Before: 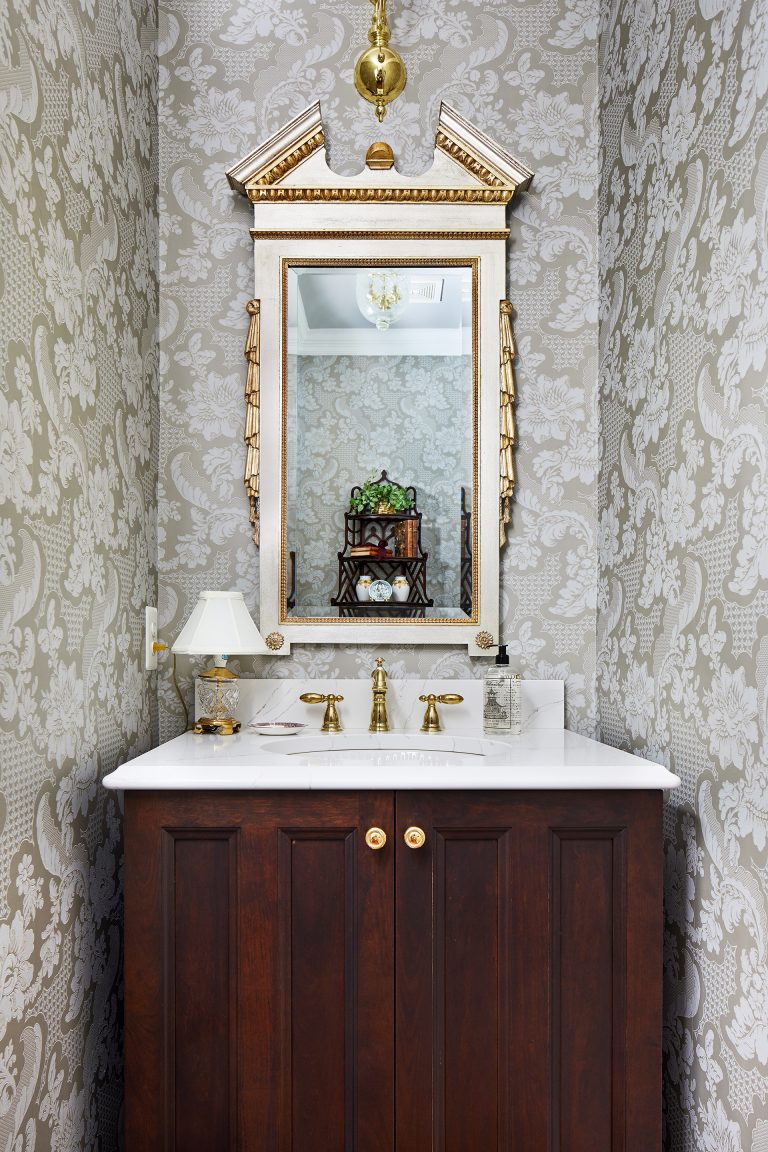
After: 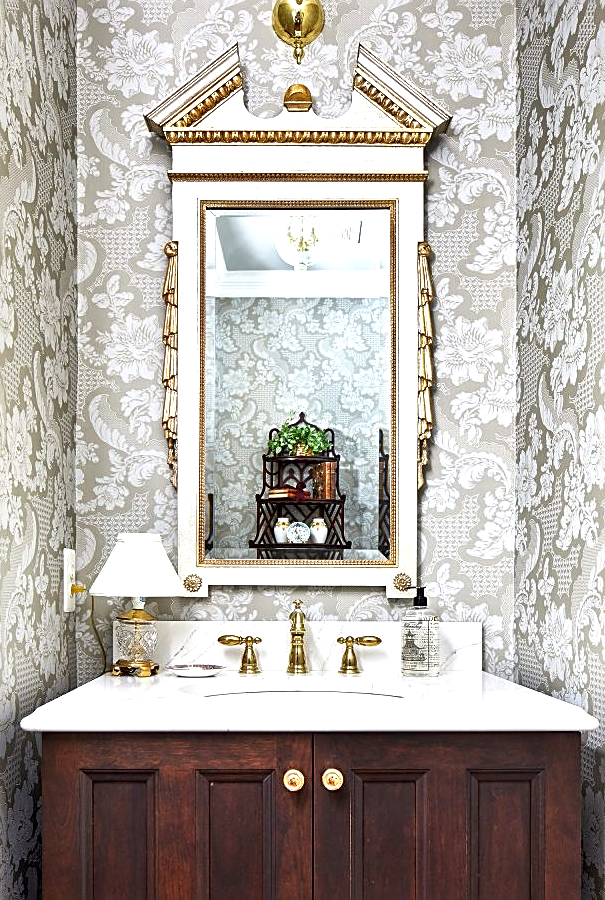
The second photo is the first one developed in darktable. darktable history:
sharpen: on, module defaults
crop and rotate: left 10.77%, top 5.1%, right 10.41%, bottom 16.76%
exposure: exposure 0.6 EV, compensate highlight preservation false
local contrast: mode bilateral grid, contrast 25, coarseness 60, detail 151%, midtone range 0.2
